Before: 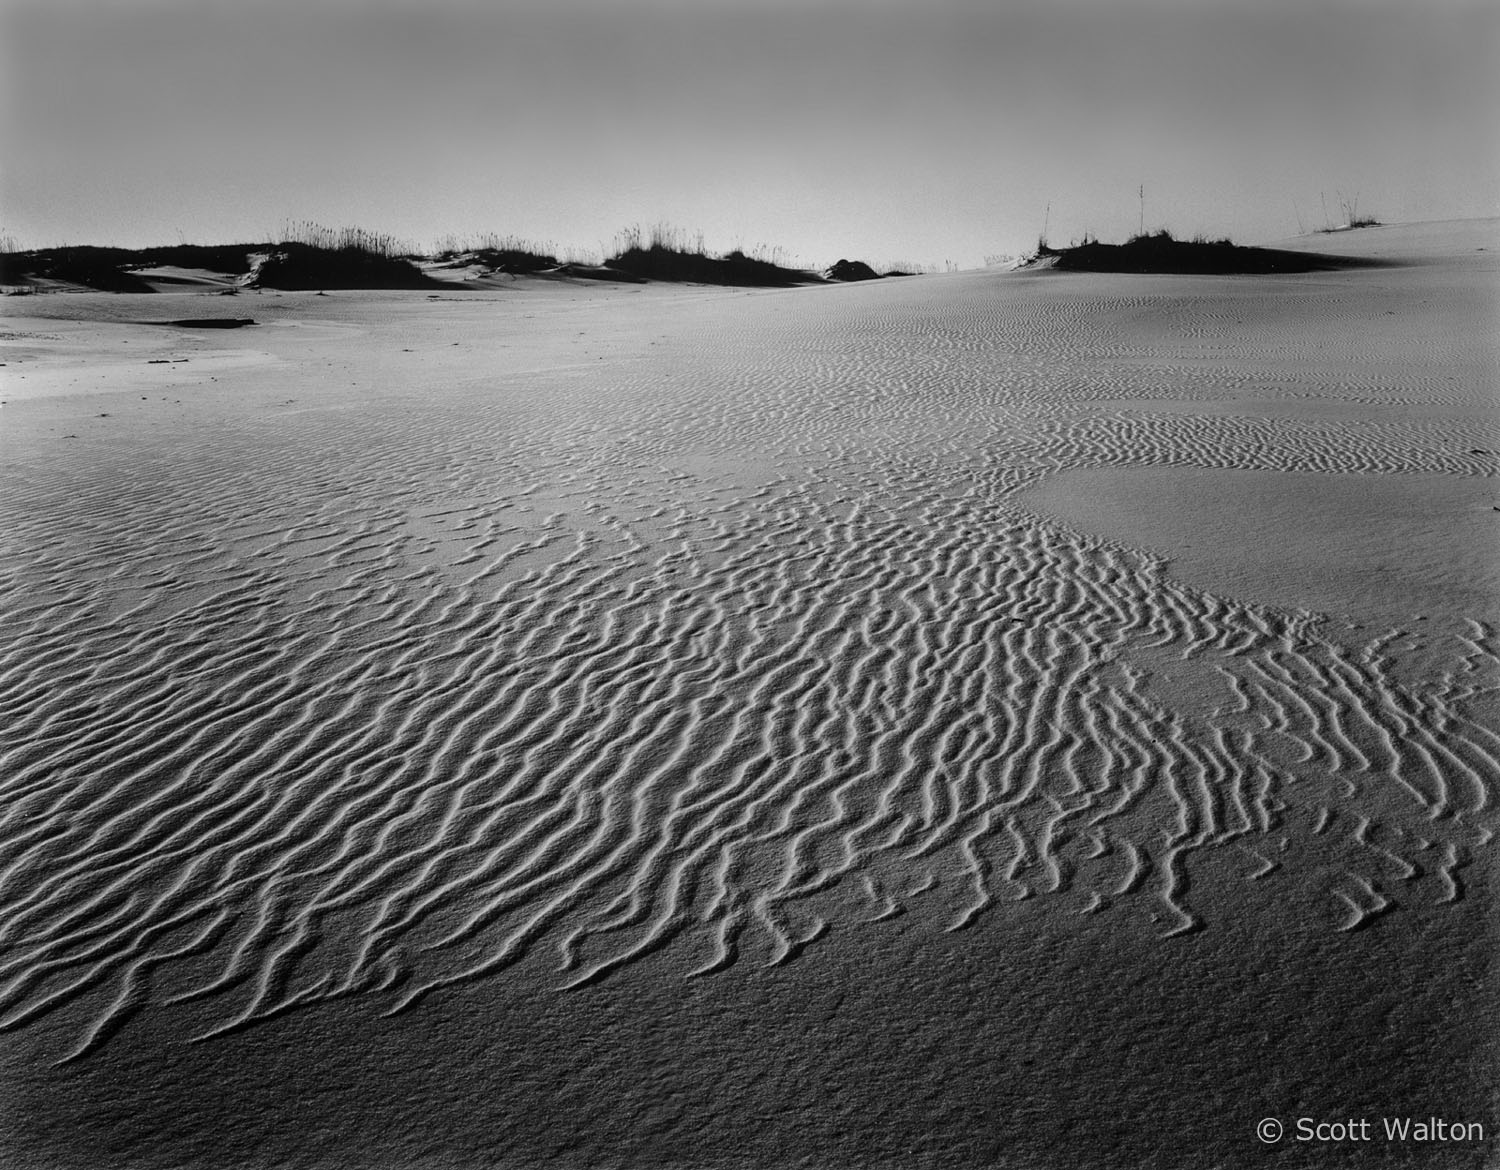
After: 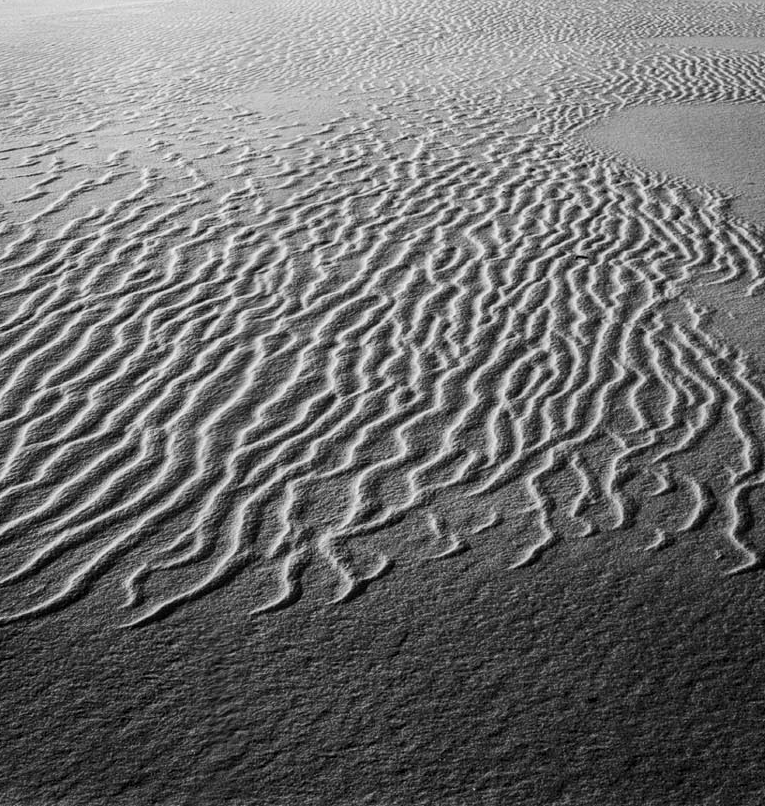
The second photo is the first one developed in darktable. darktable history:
local contrast: on, module defaults
crop and rotate: left 29.148%, top 31.101%, right 19.807%
contrast brightness saturation: contrast 0.202, brightness 0.156, saturation 0.221
